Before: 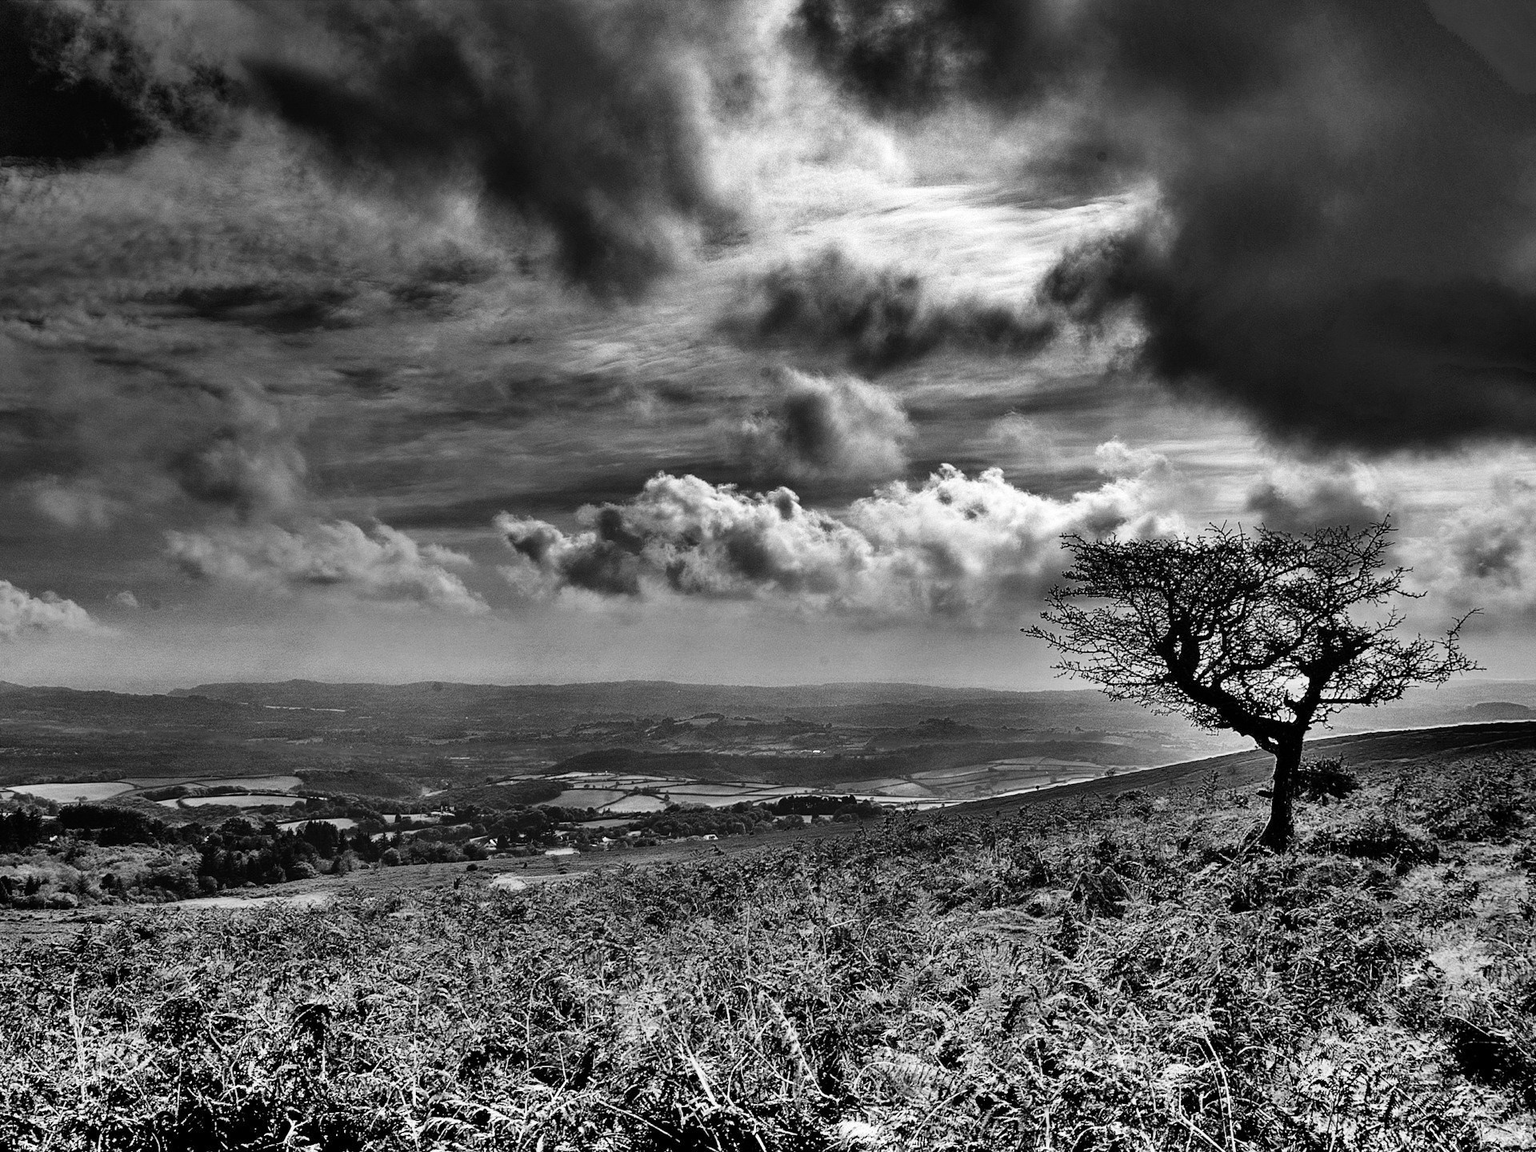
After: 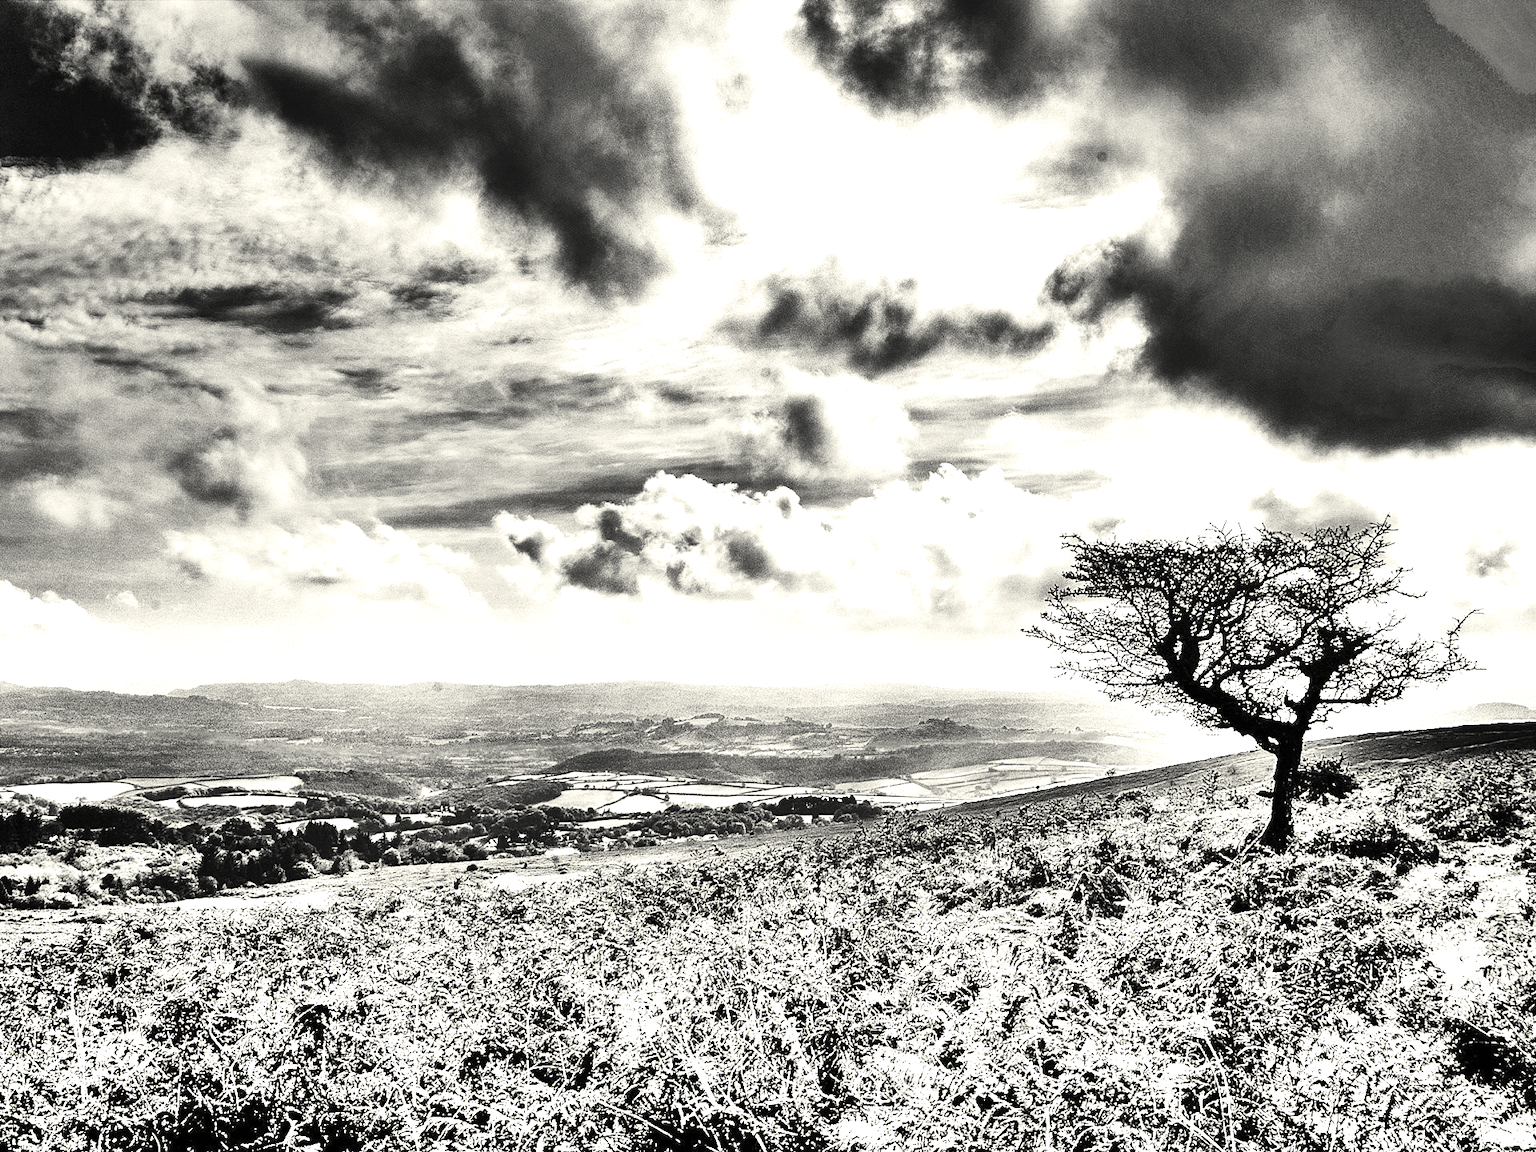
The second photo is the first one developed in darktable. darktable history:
color balance rgb: highlights gain › luminance 7.611%, highlights gain › chroma 1.977%, highlights gain › hue 87.69°, linear chroma grading › global chroma 15.632%, perceptual saturation grading › global saturation 19.974%
velvia: on, module defaults
color zones: curves: ch1 [(0.263, 0.53) (0.376, 0.287) (0.487, 0.512) (0.748, 0.547) (1, 0.513)]; ch2 [(0.262, 0.45) (0.751, 0.477)]
exposure: black level correction 0, exposure 2.166 EV, compensate highlight preservation false
contrast brightness saturation: contrast 0.297
